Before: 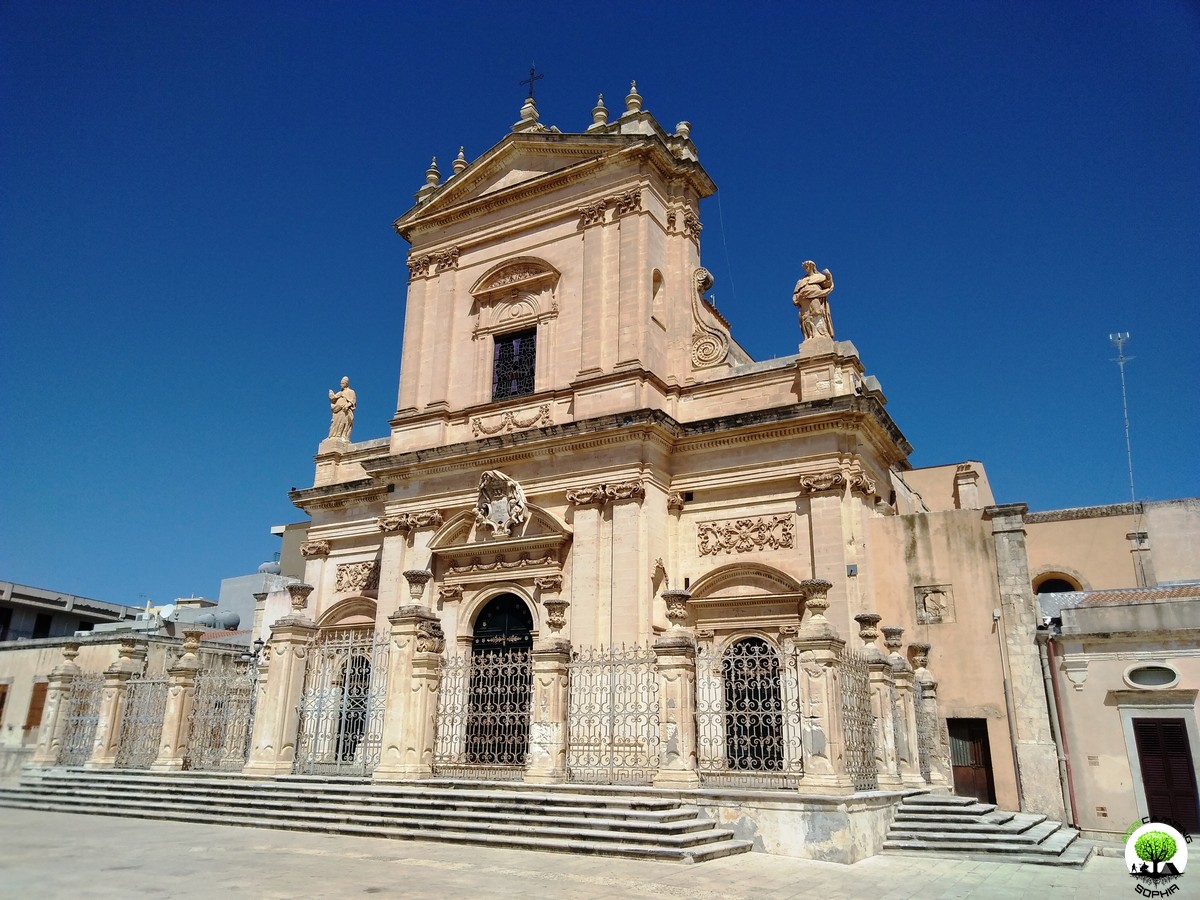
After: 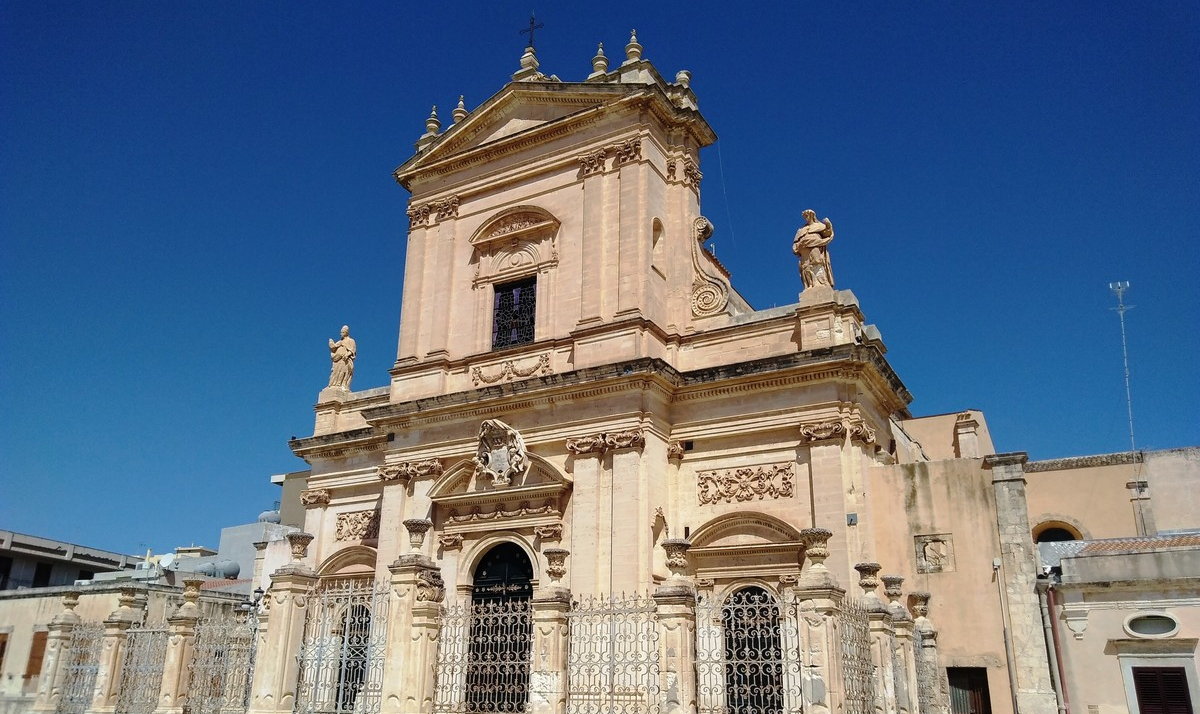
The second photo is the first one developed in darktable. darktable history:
crop and rotate: top 5.667%, bottom 14.937%
contrast equalizer: y [[0.5, 0.5, 0.468, 0.5, 0.5, 0.5], [0.5 ×6], [0.5 ×6], [0 ×6], [0 ×6]]
